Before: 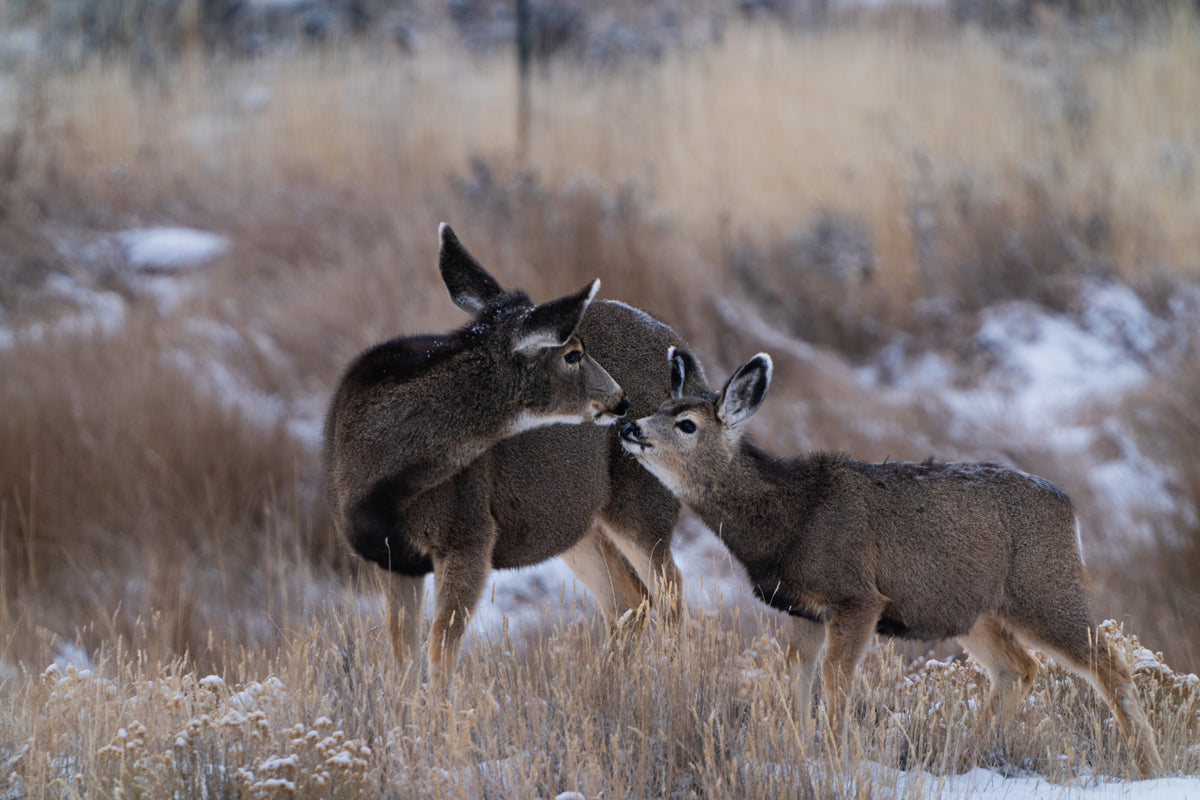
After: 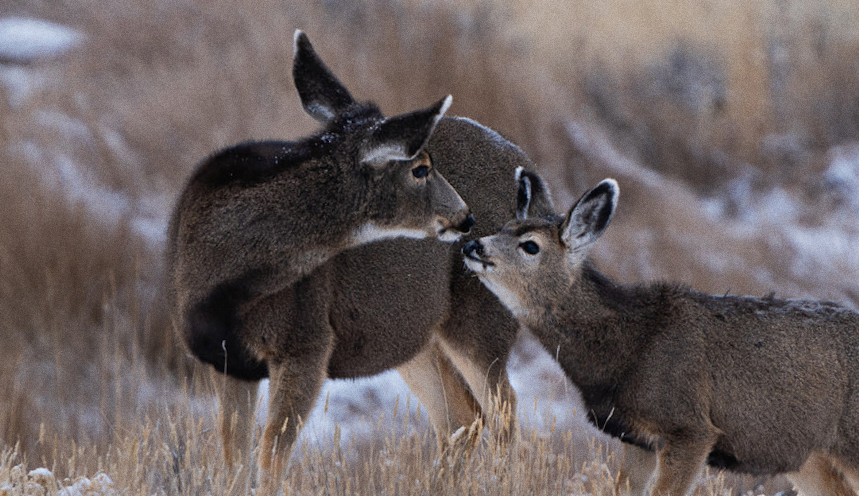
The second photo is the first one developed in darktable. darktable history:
crop and rotate: angle -3.37°, left 9.79%, top 20.73%, right 12.42%, bottom 11.82%
grain: on, module defaults
